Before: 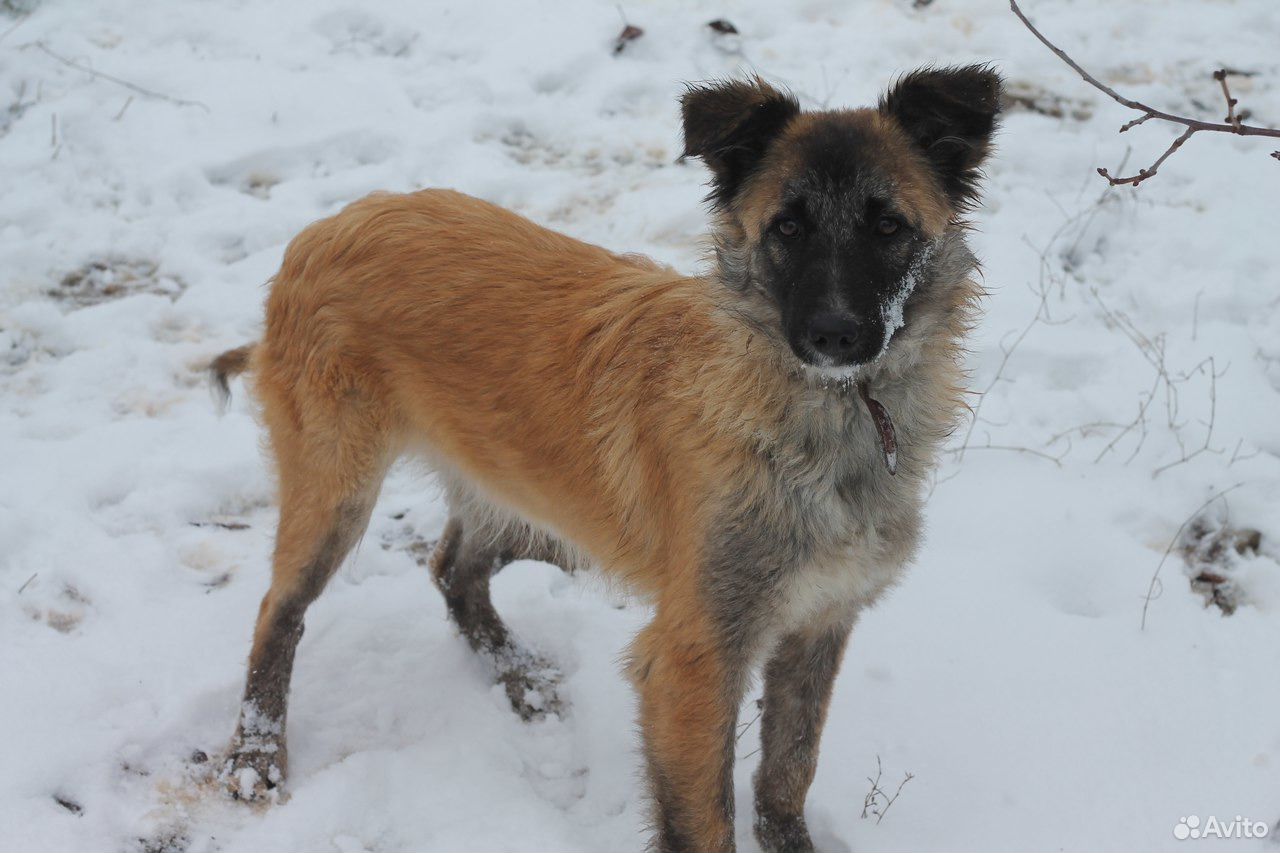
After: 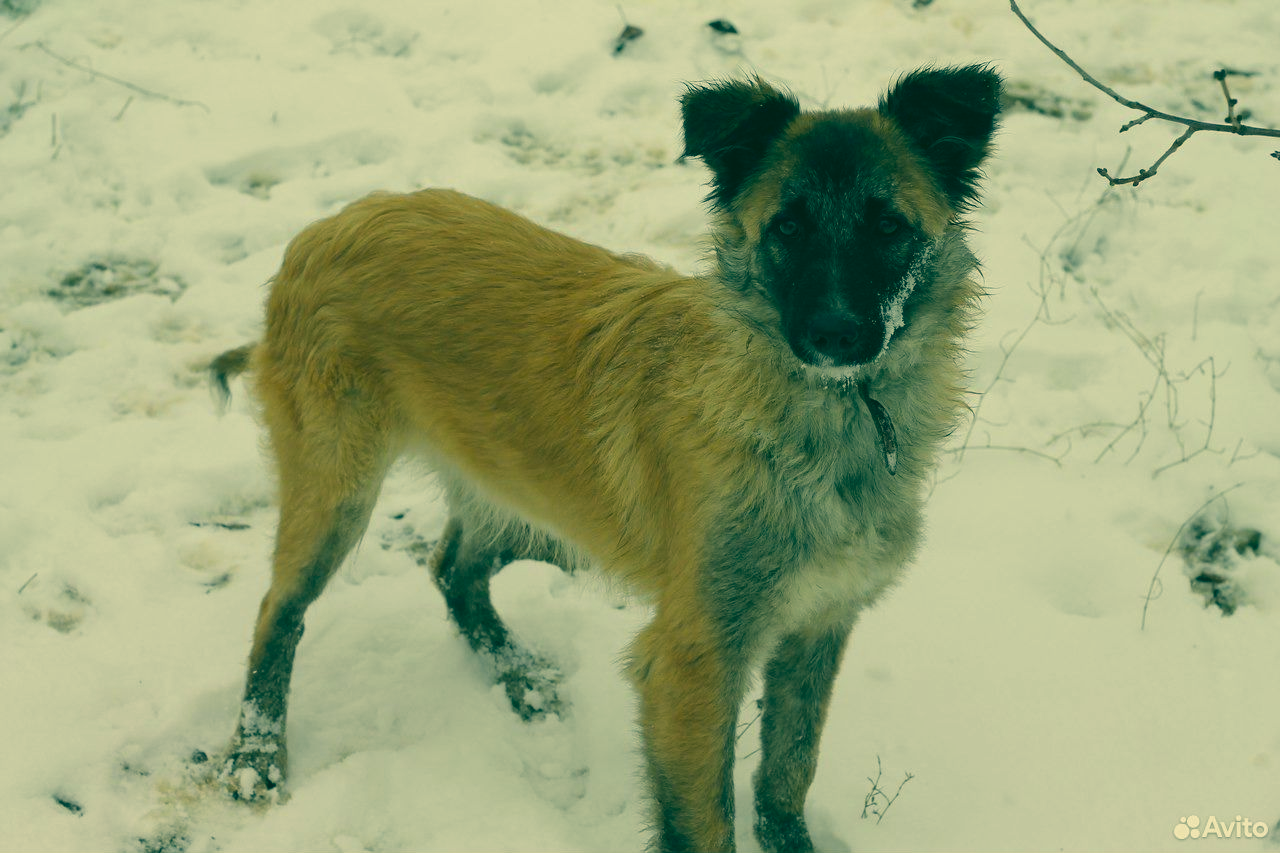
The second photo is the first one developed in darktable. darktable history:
color correction: highlights a* 2.19, highlights b* 34.5, shadows a* -36.88, shadows b* -5.66
